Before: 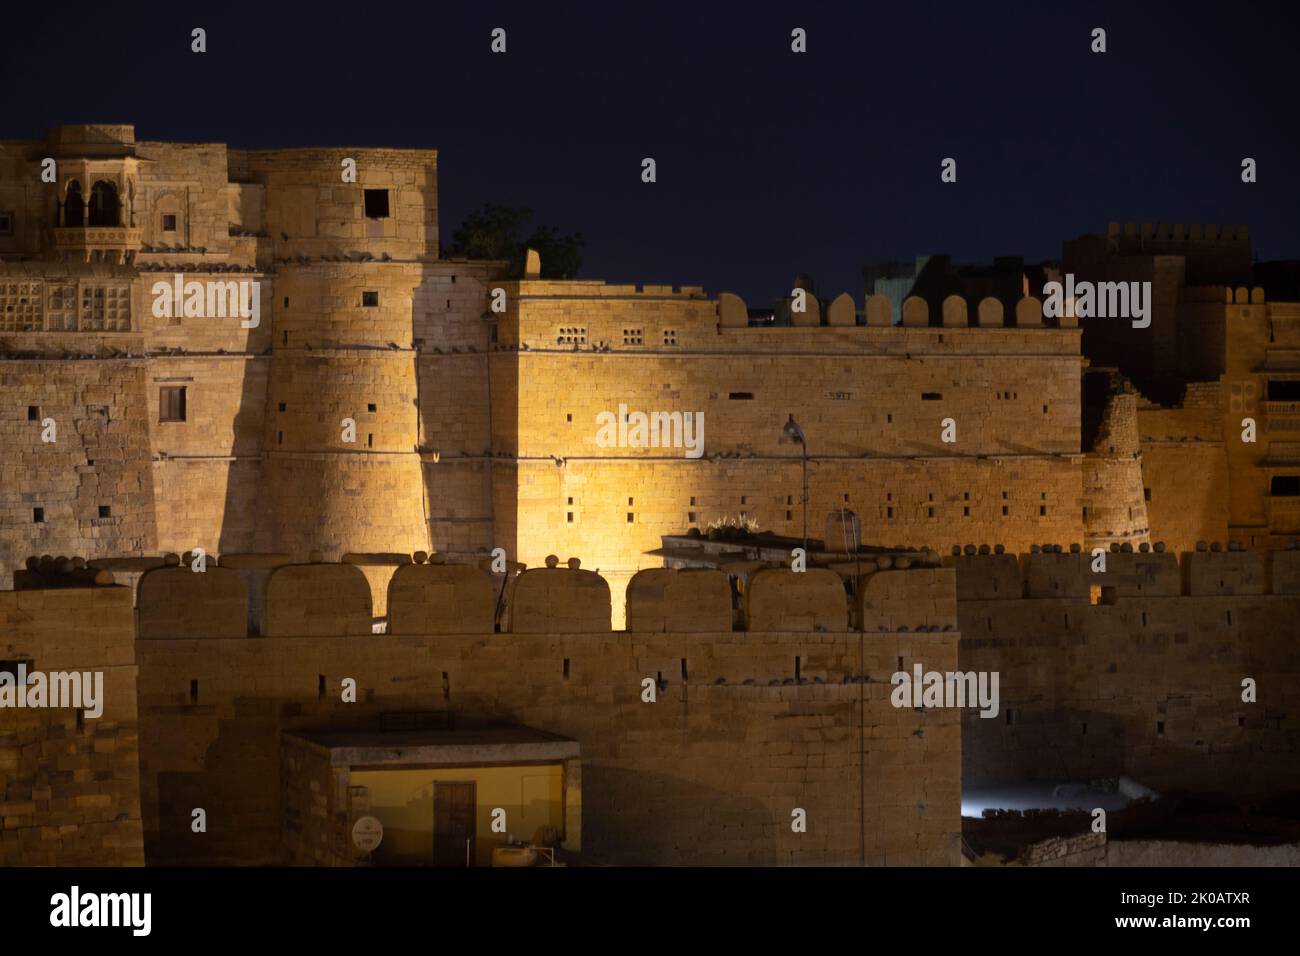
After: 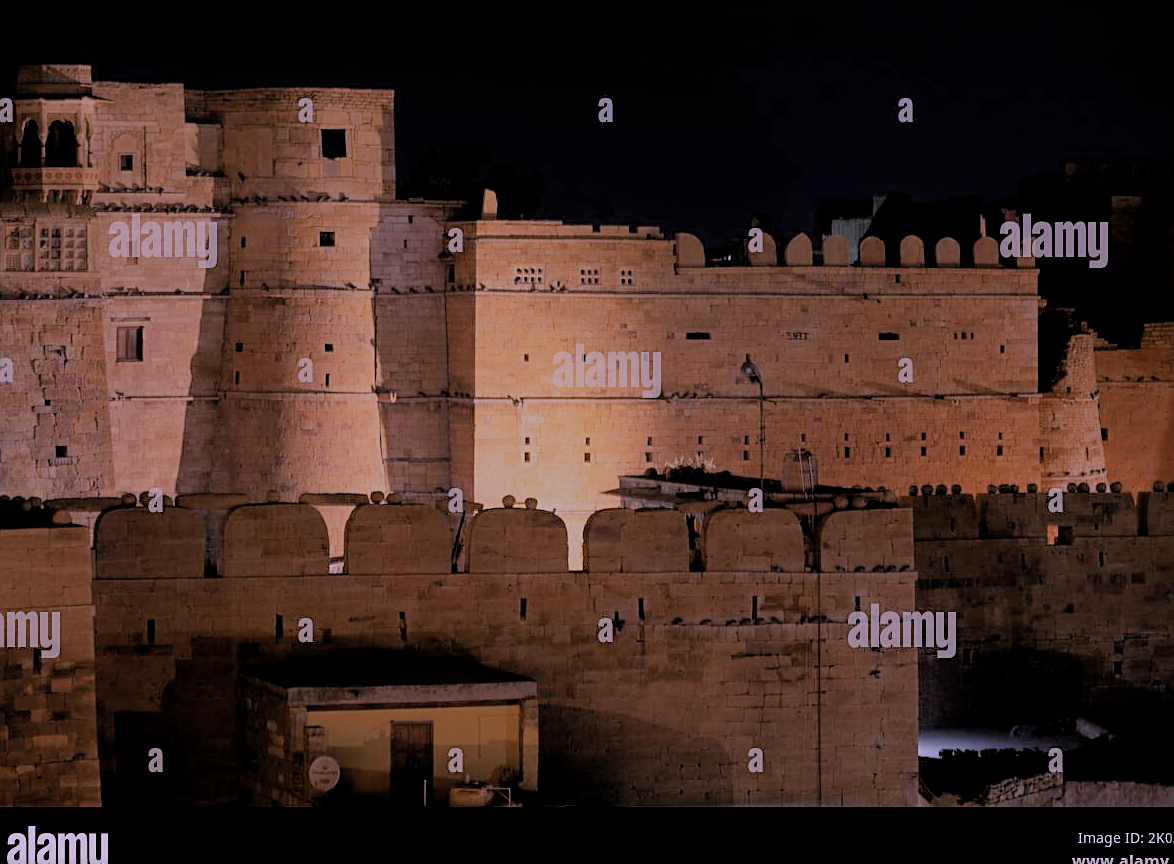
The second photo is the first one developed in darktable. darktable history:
crop: left 3.323%, top 6.357%, right 6.339%, bottom 3.254%
sharpen: on, module defaults
color correction: highlights a* 15.7, highlights b* -20.36
filmic rgb: black relative exposure -4.49 EV, white relative exposure 6.63 EV, hardness 1.88, contrast 0.501
shadows and highlights: shadows 0.911, highlights 39.22
